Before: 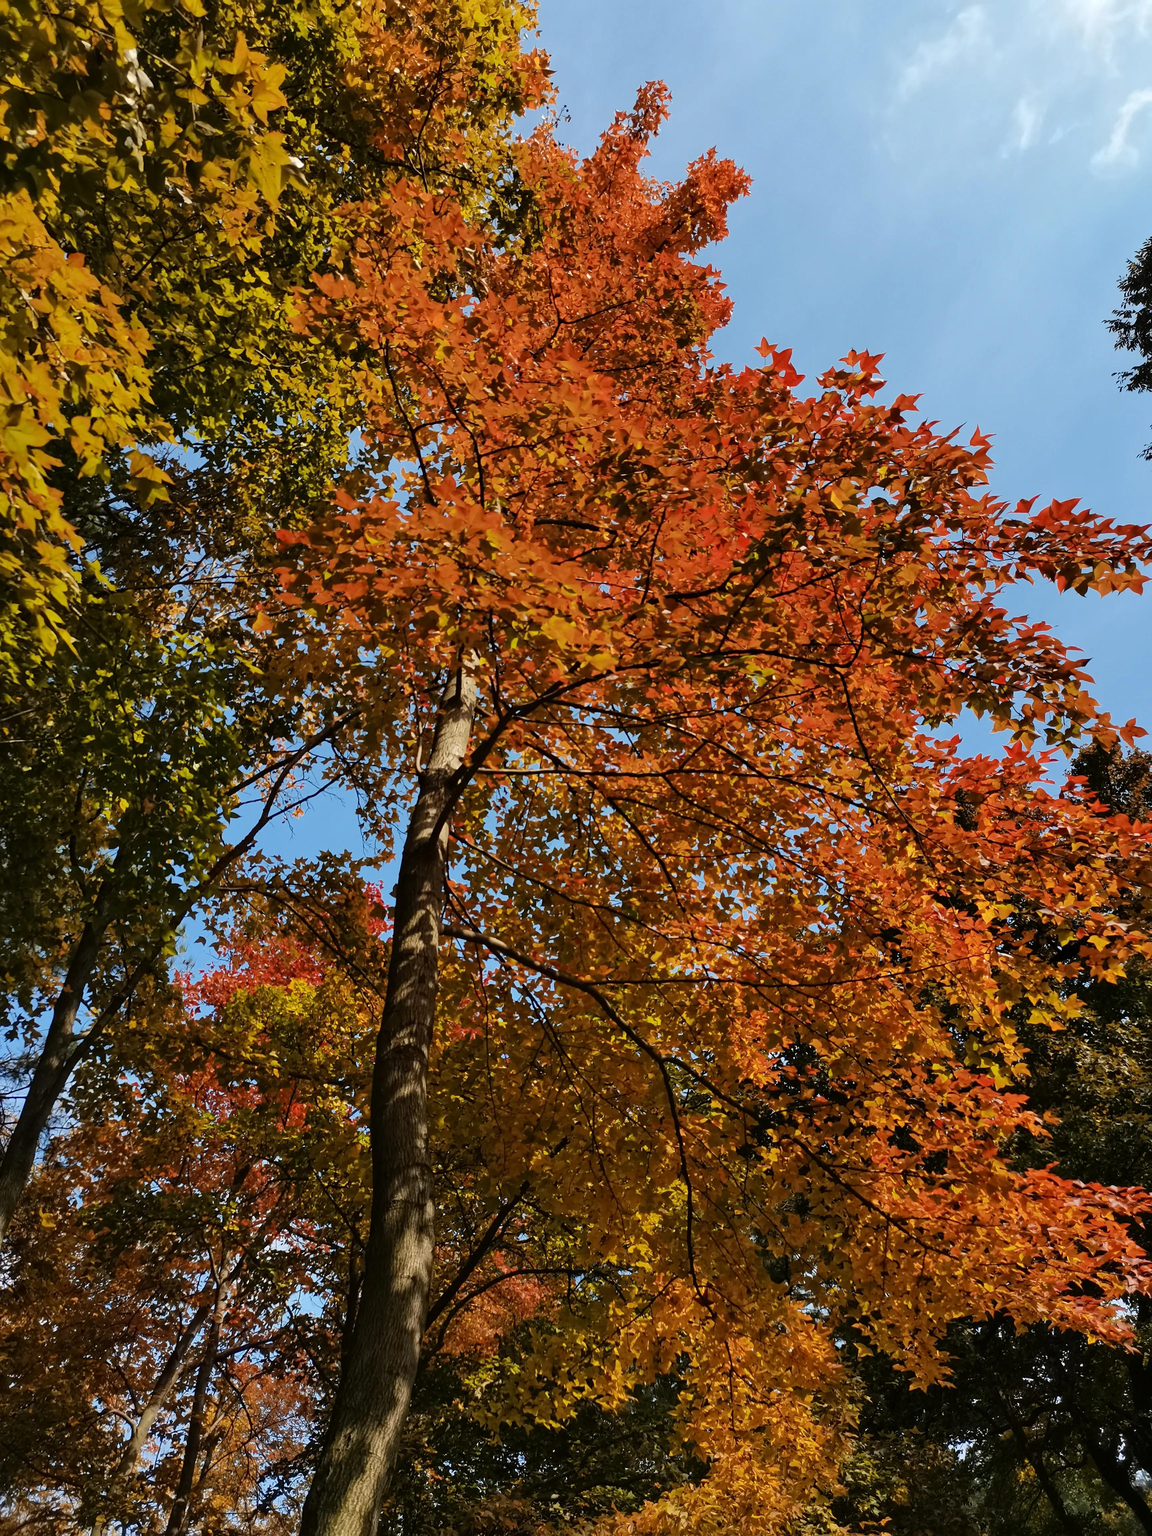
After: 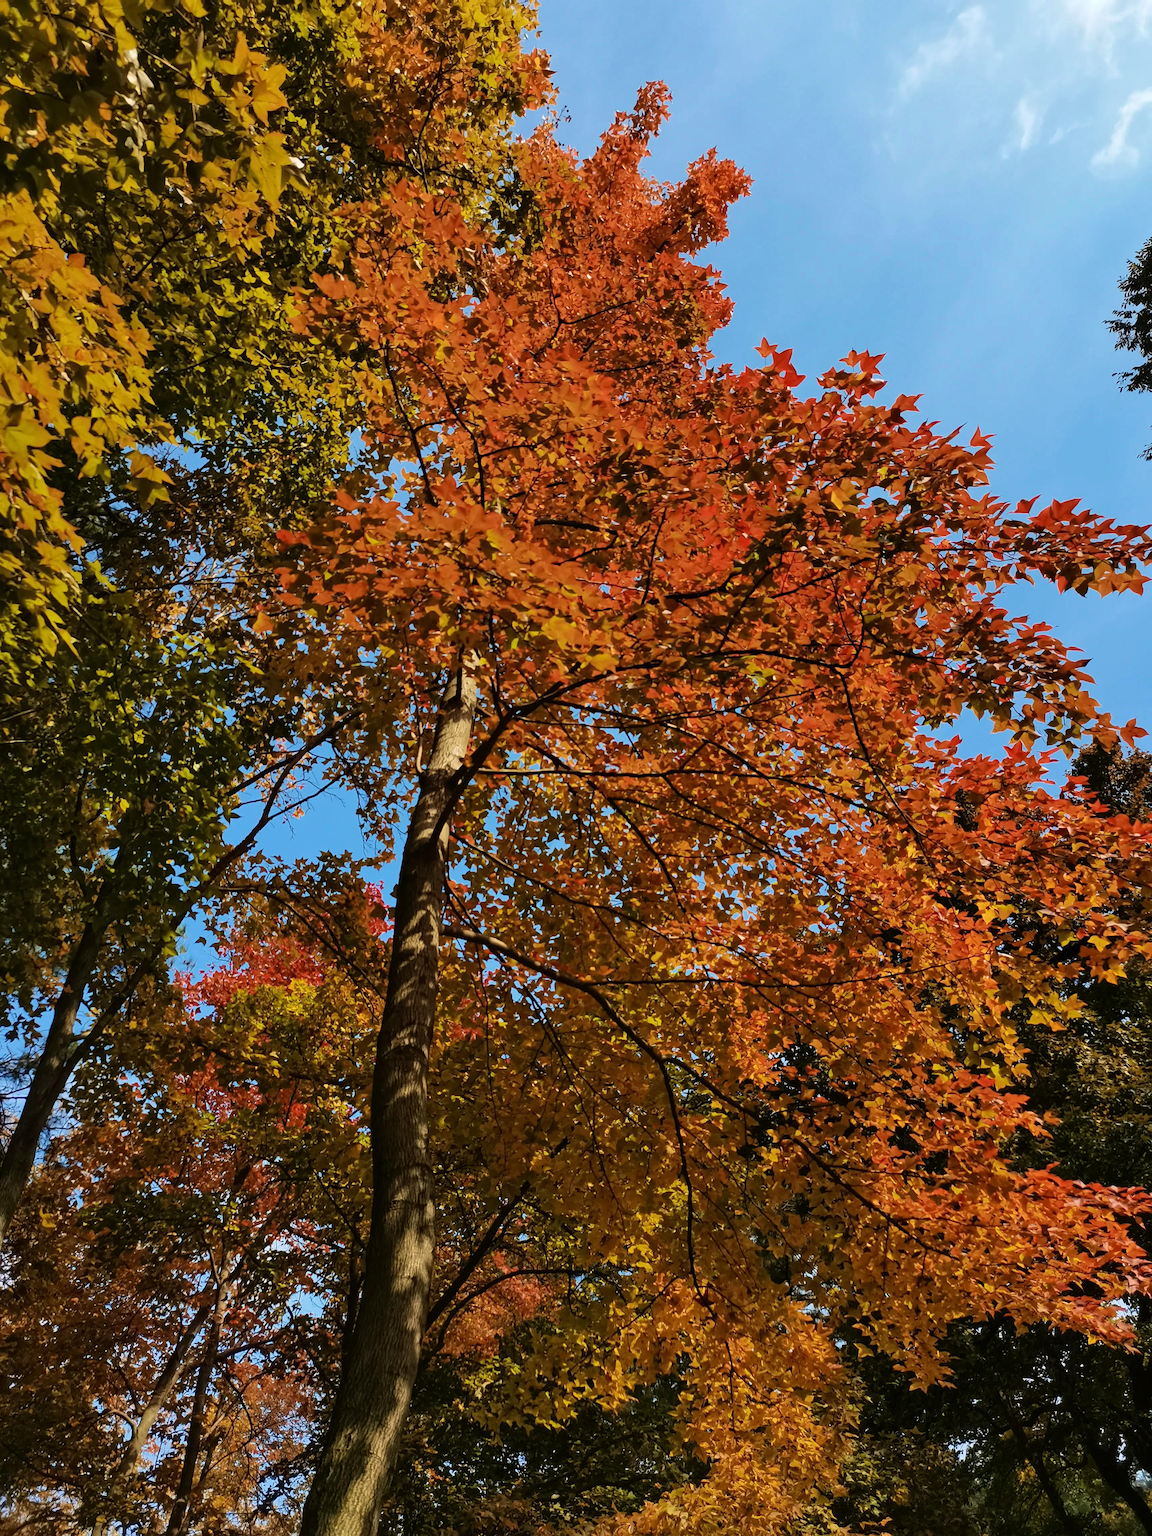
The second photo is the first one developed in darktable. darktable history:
velvia: strength 44.71%
